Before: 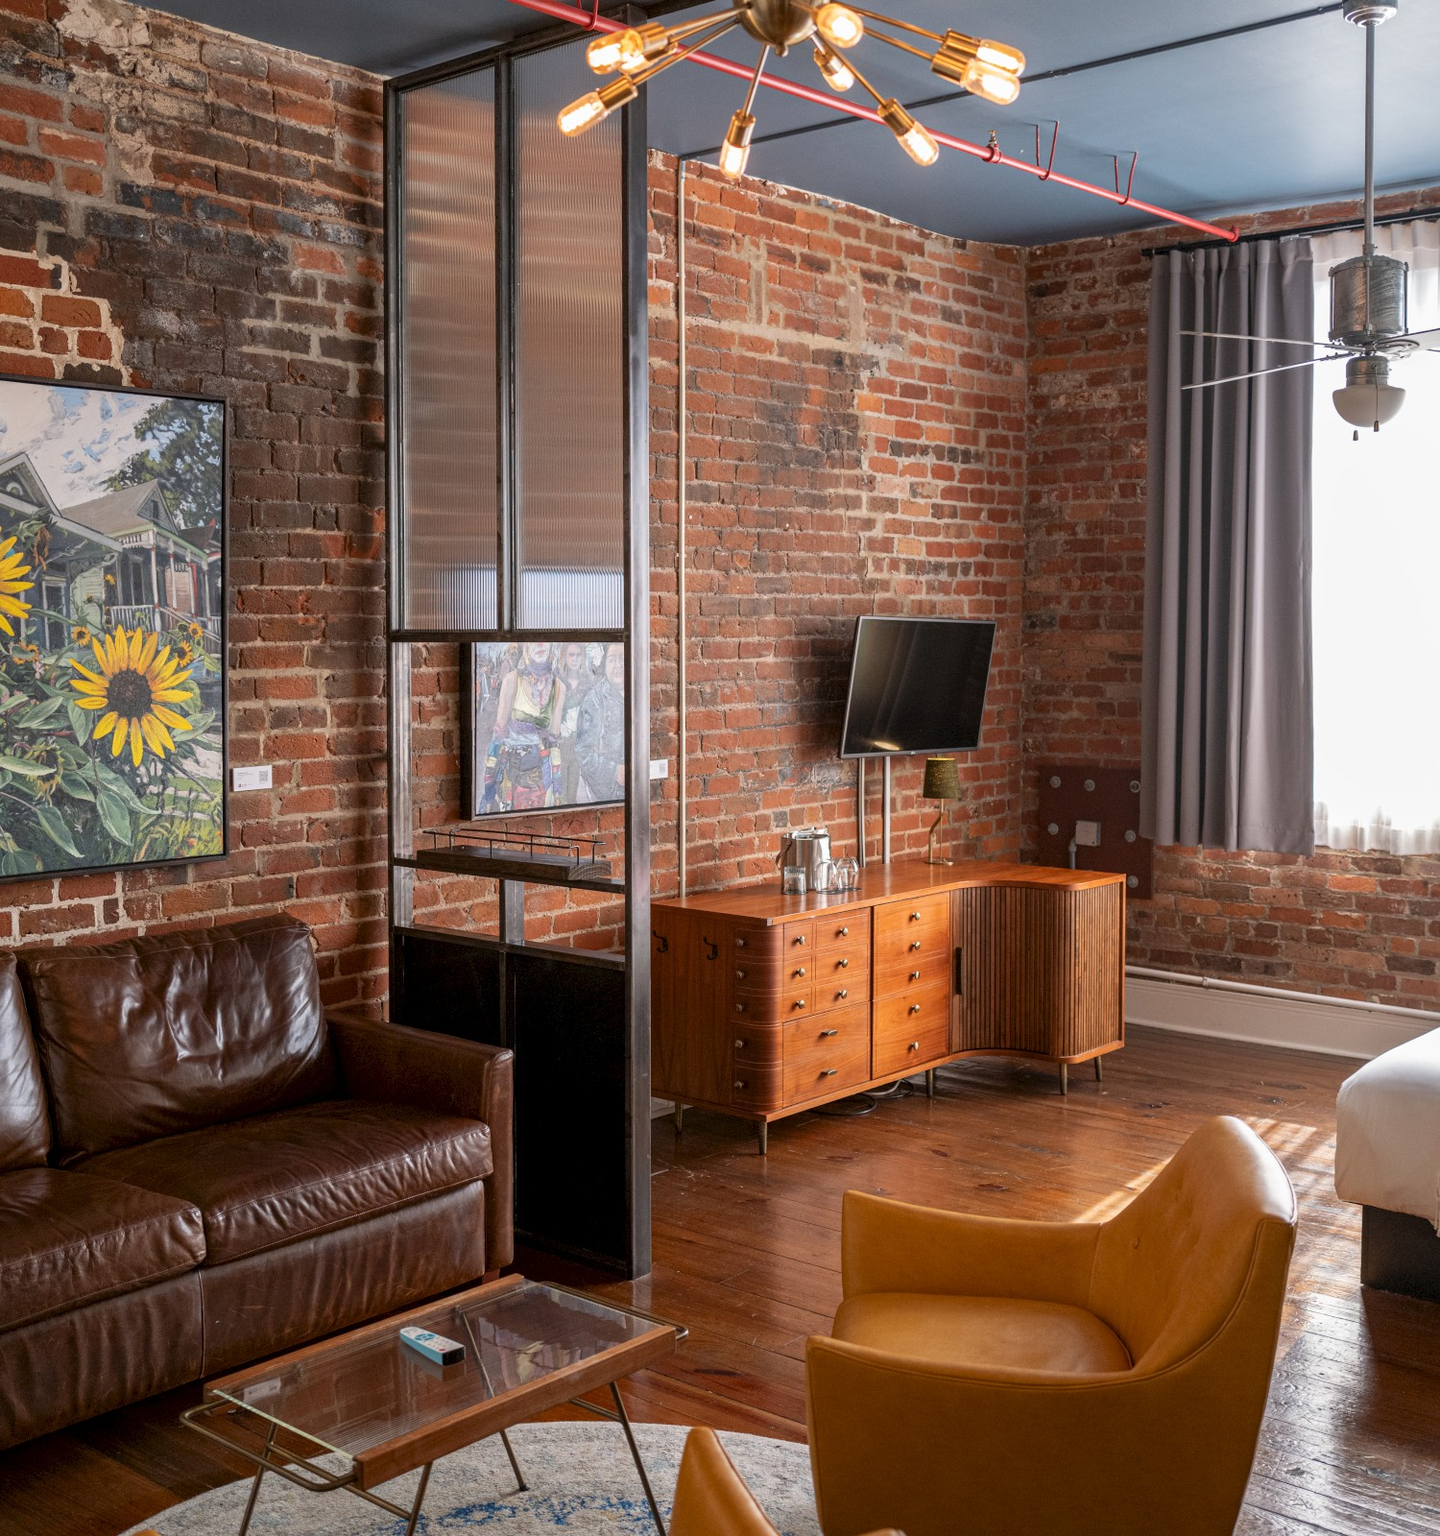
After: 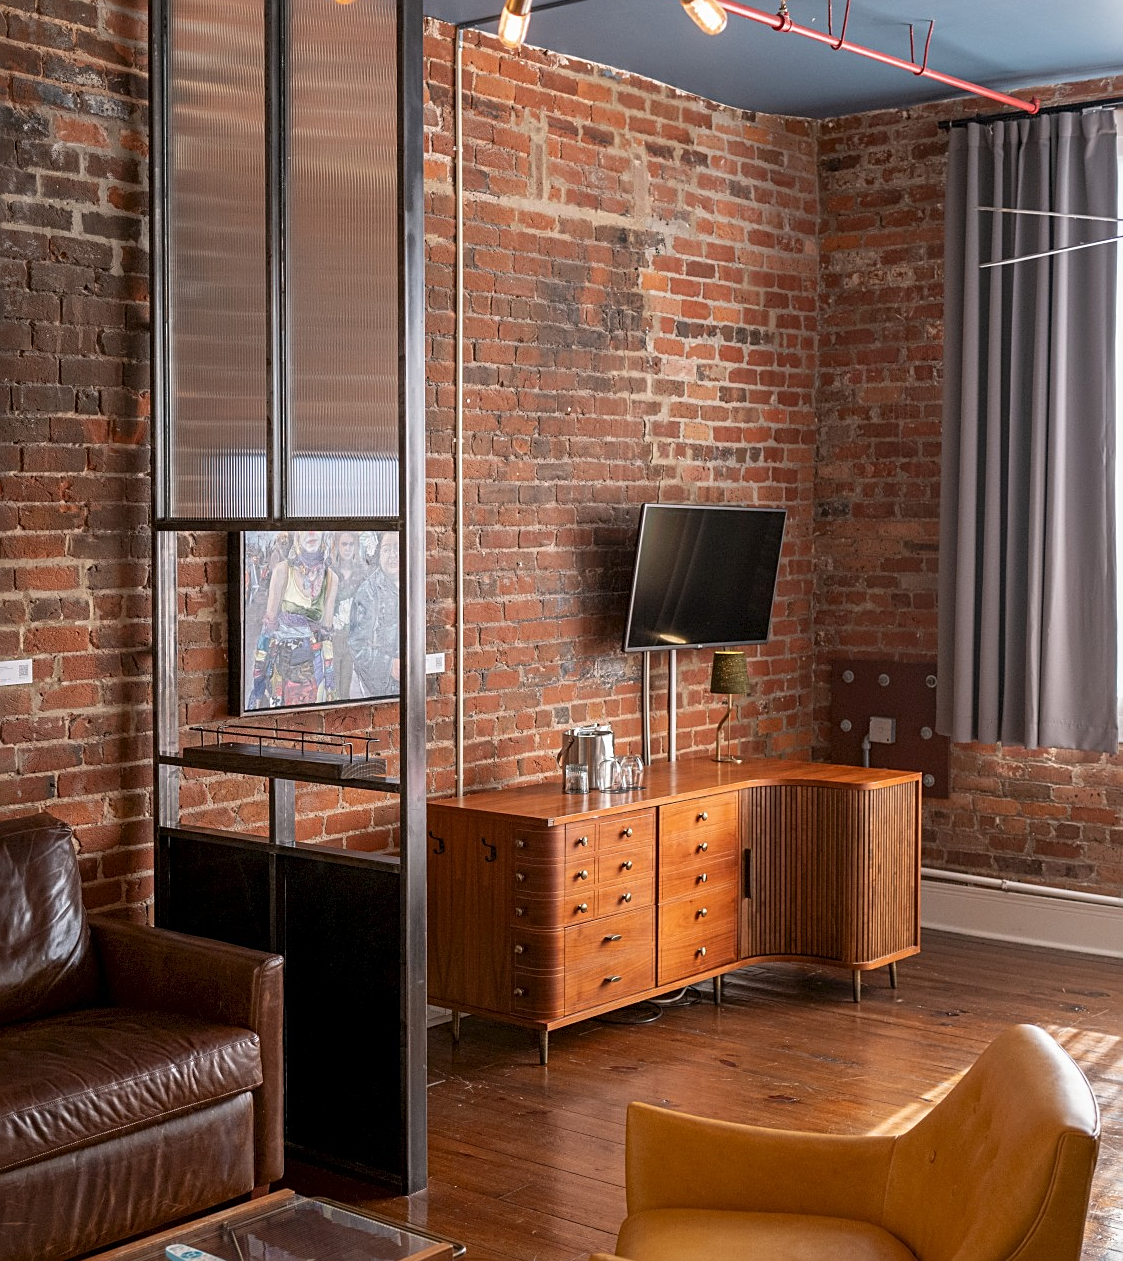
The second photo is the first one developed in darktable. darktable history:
sharpen: on, module defaults
crop: left 16.768%, top 8.653%, right 8.362%, bottom 12.485%
